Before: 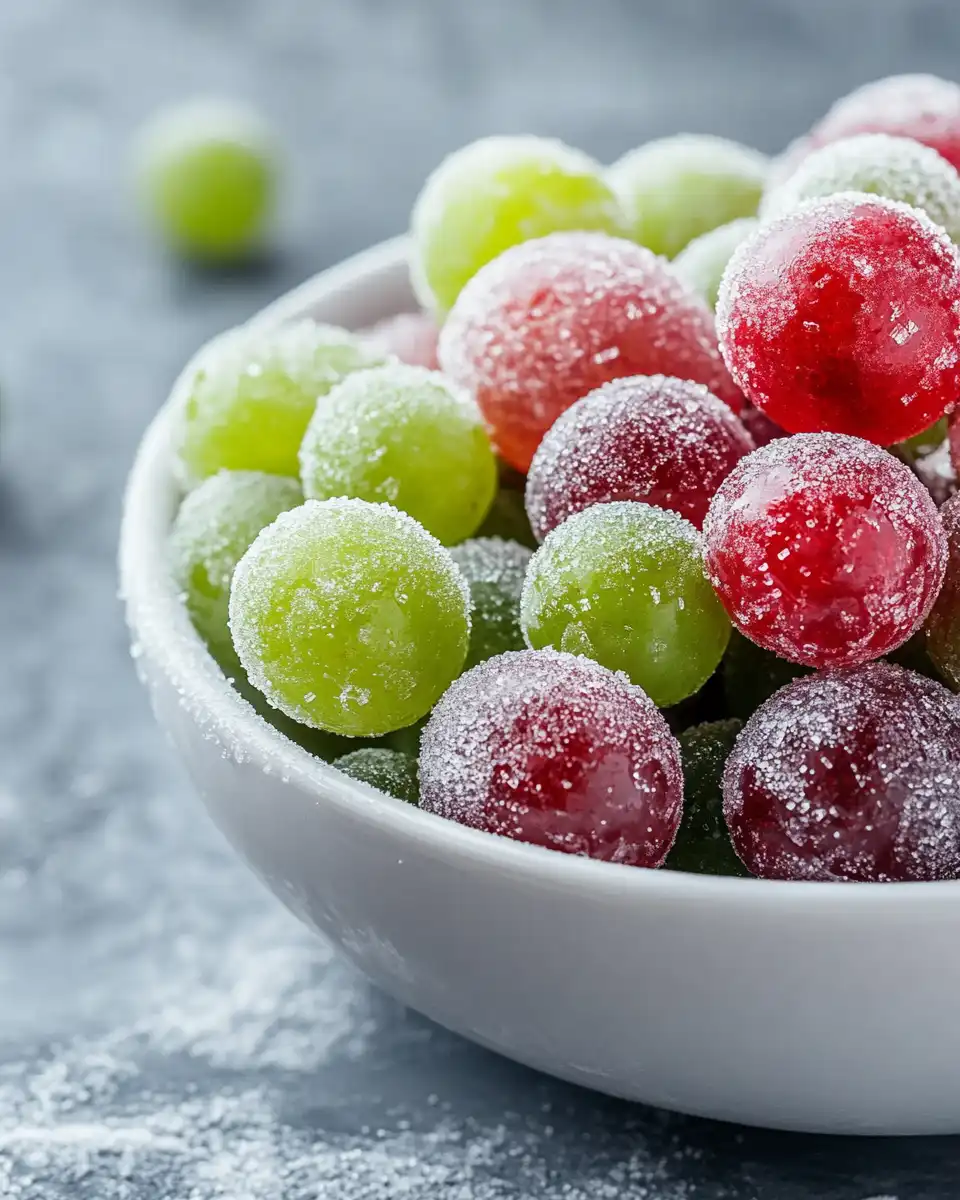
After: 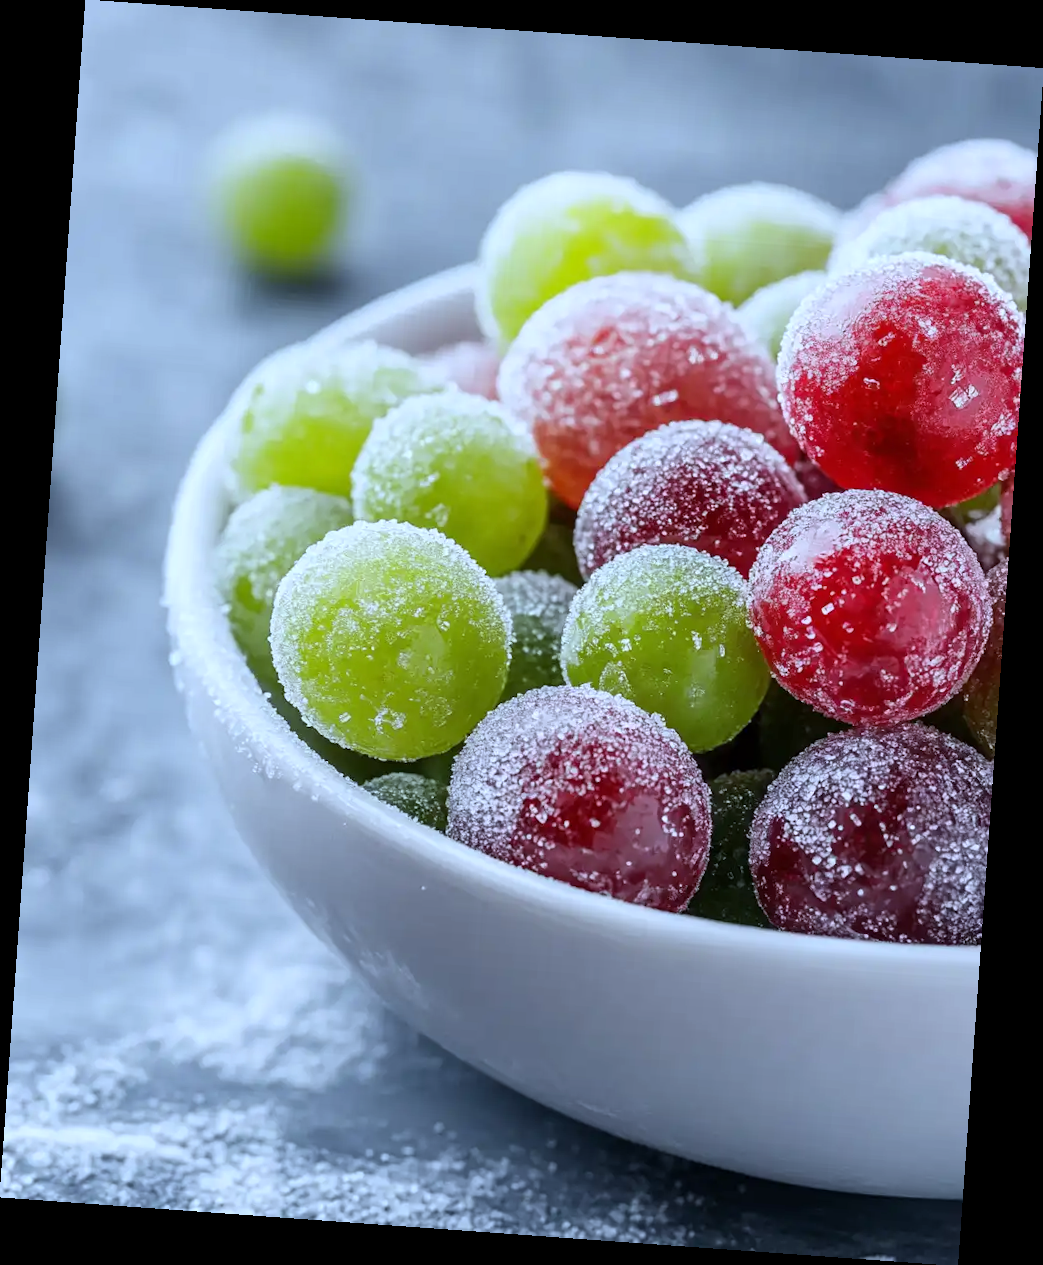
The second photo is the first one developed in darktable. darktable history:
white balance: red 0.926, green 1.003, blue 1.133
rotate and perspective: rotation 4.1°, automatic cropping off
